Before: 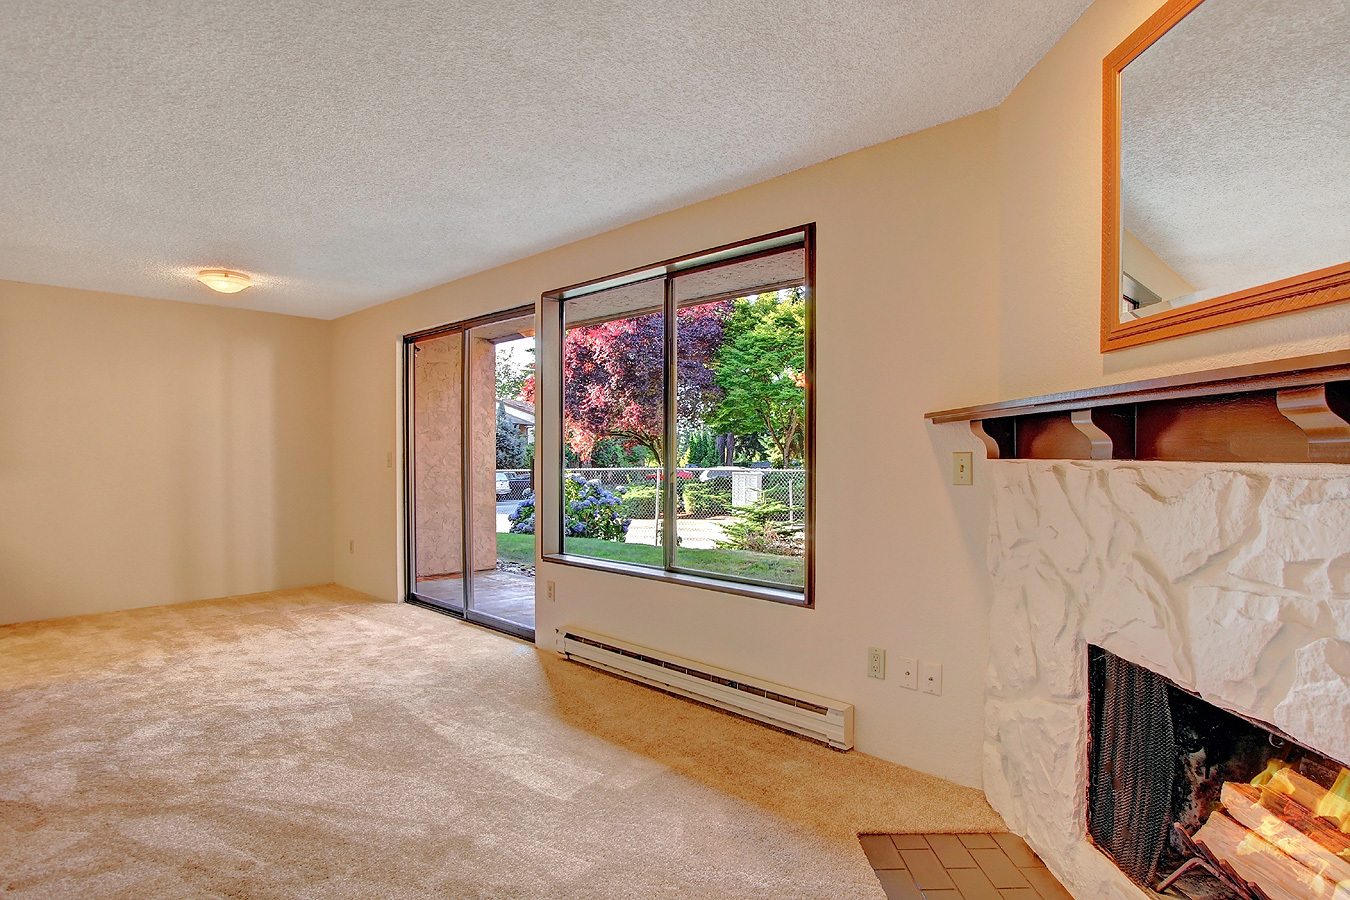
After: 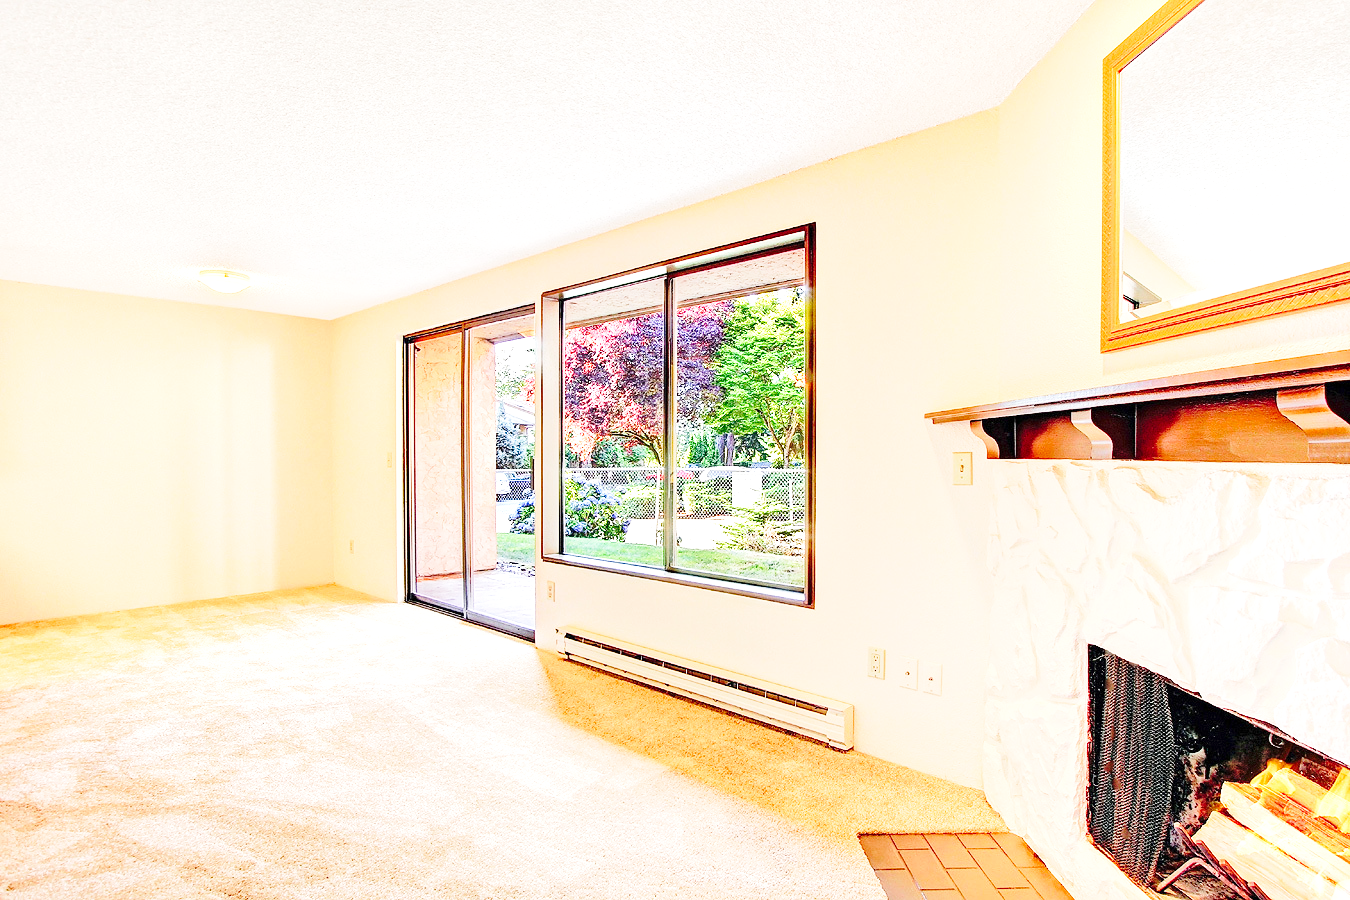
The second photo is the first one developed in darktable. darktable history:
base curve: curves: ch0 [(0, 0) (0.032, 0.037) (0.105, 0.228) (0.435, 0.76) (0.856, 0.983) (1, 1)], preserve colors none
exposure: exposure 1 EV, compensate highlight preservation false
